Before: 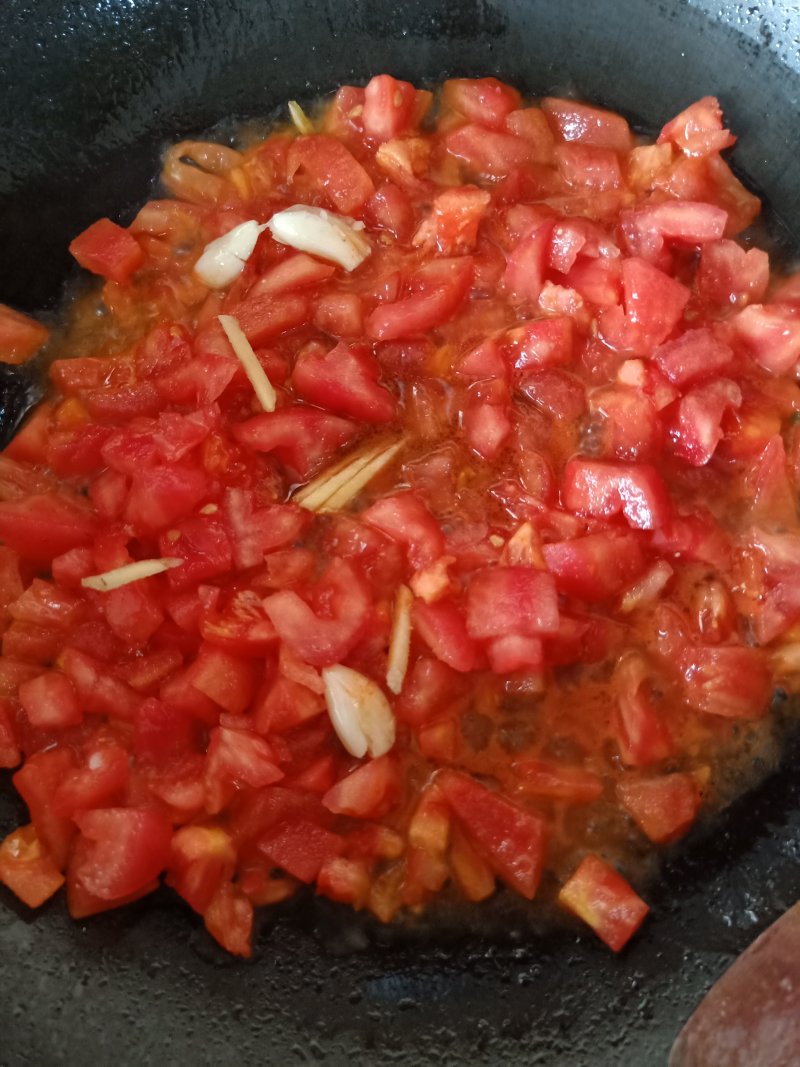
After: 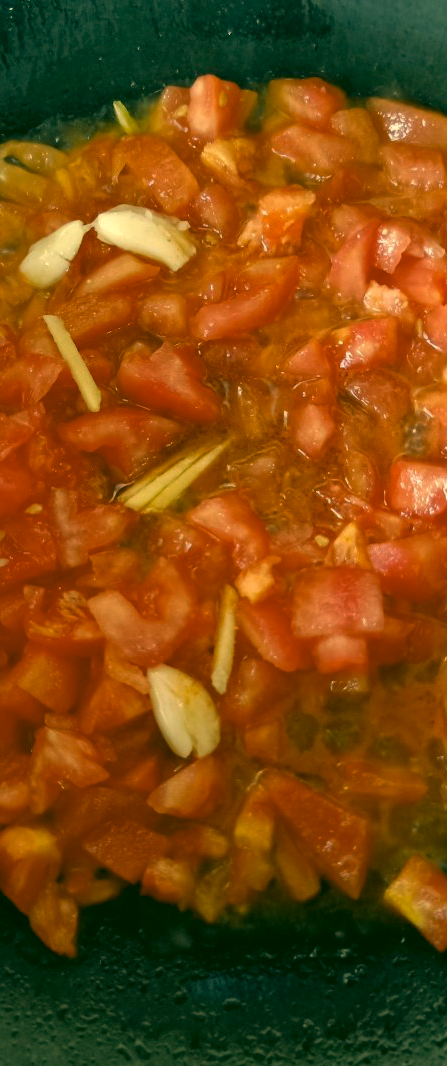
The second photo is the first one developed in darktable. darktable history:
crop: left 21.963%, right 22.06%, bottom 0.007%
color correction: highlights a* 5.62, highlights b* 33.6, shadows a* -25.8, shadows b* 4.02
